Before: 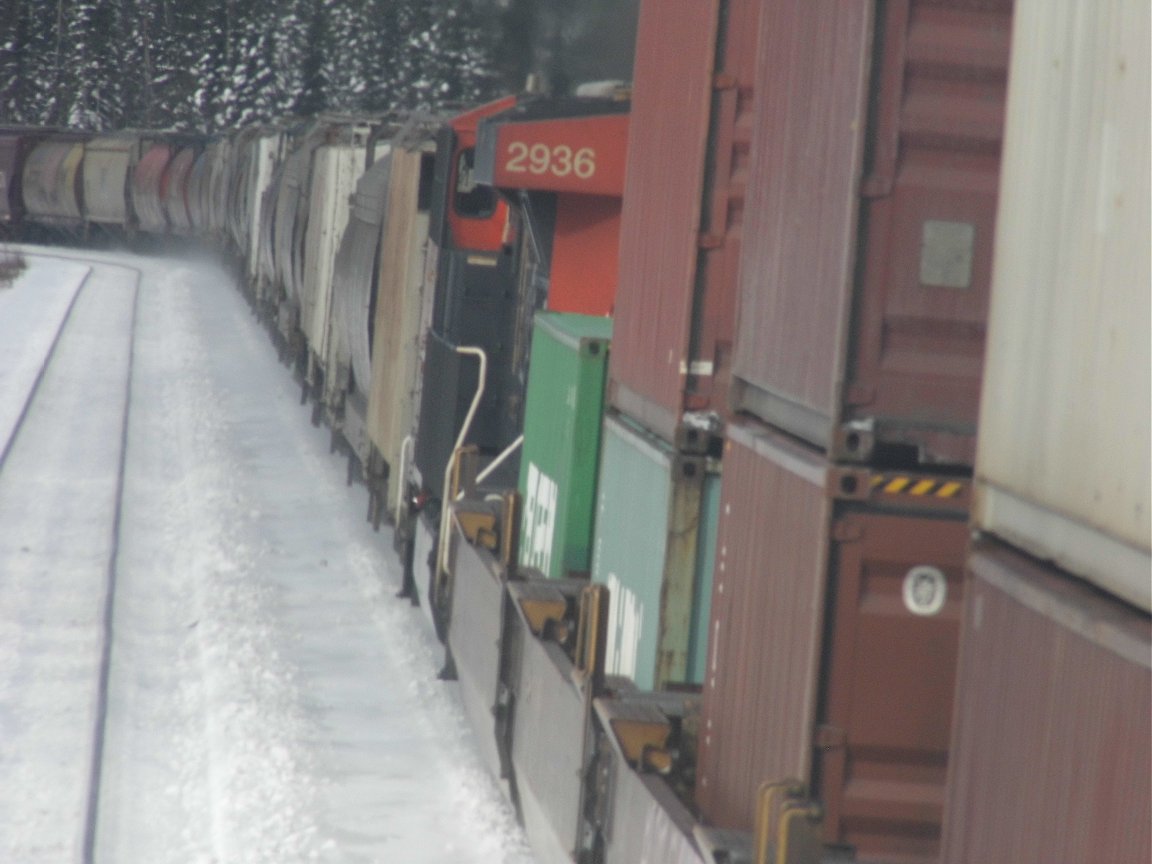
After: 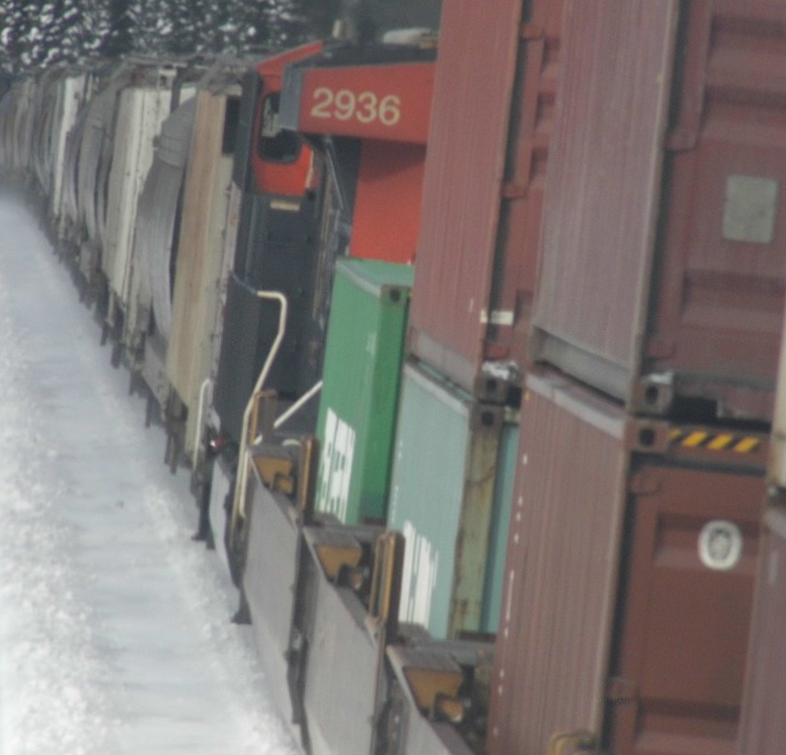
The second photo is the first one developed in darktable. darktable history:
crop and rotate: angle -3.27°, left 14.277%, top 0.028%, right 10.766%, bottom 0.028%
rotate and perspective: rotation -2°, crop left 0.022, crop right 0.978, crop top 0.049, crop bottom 0.951
